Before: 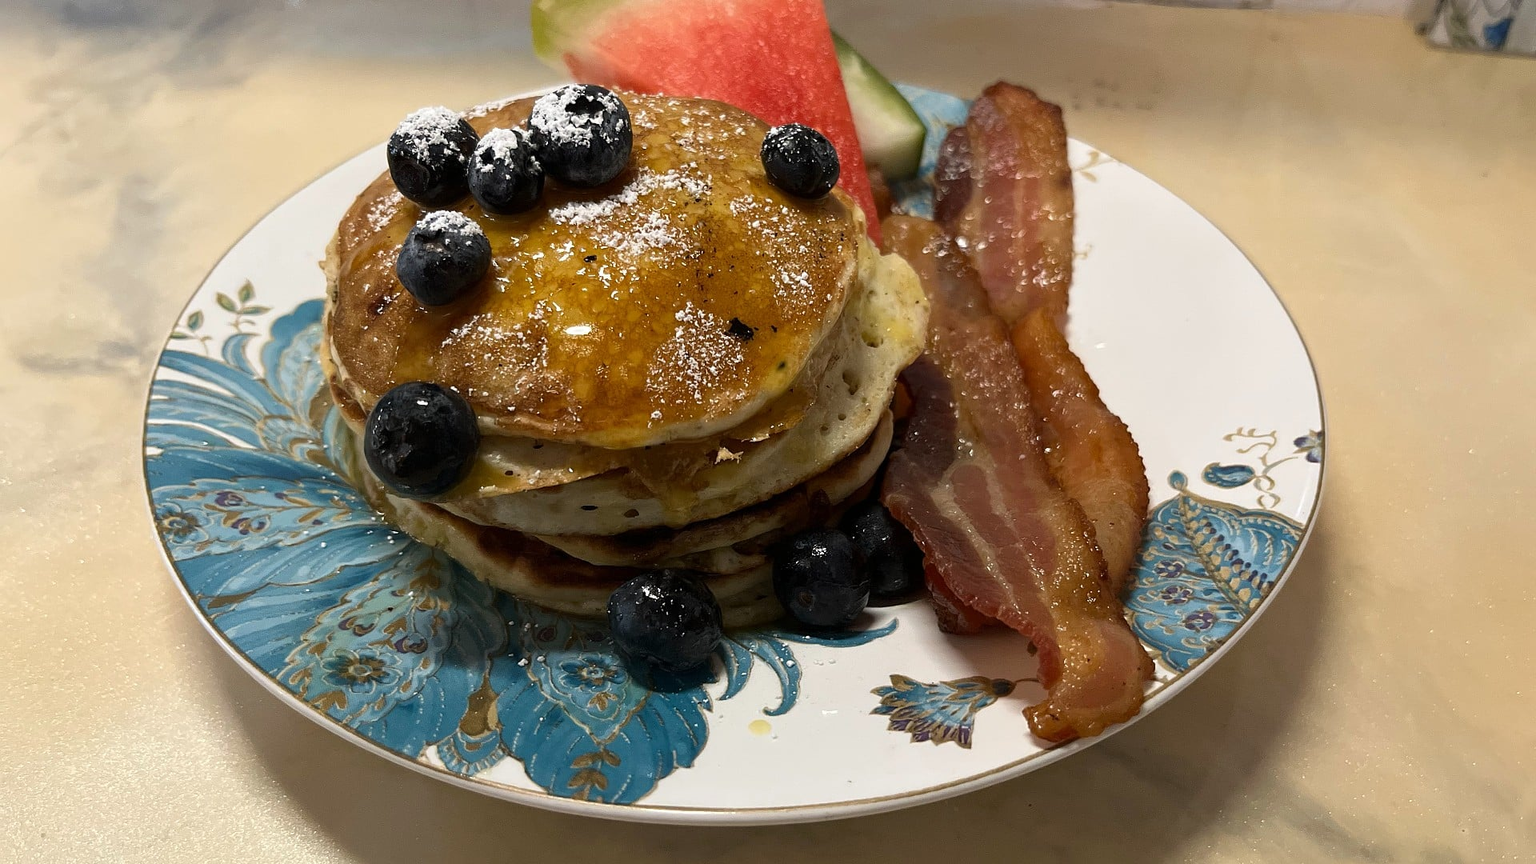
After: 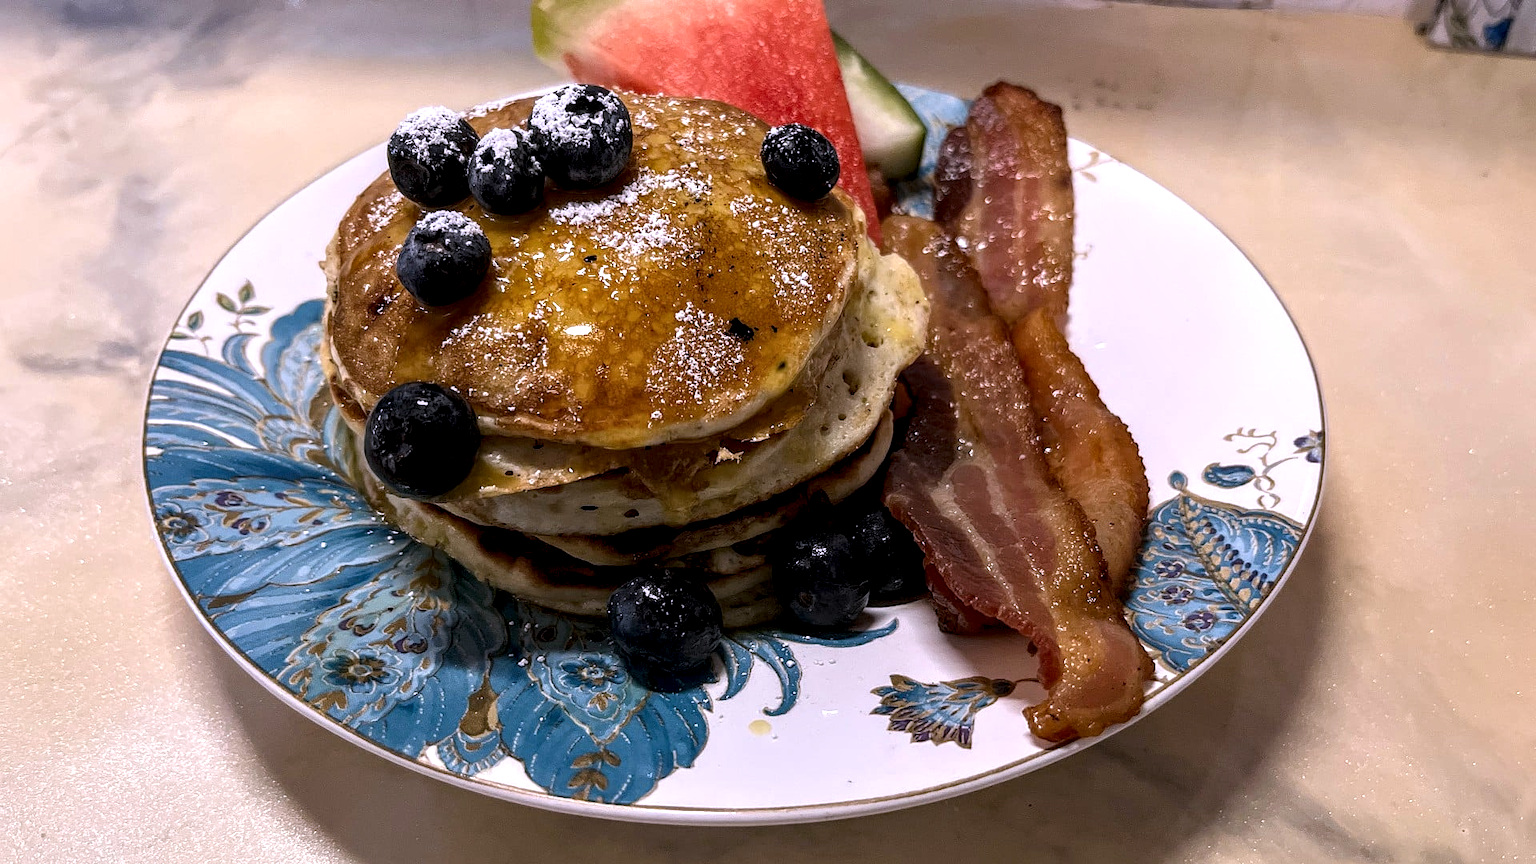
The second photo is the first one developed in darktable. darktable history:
white balance: red 1.042, blue 1.17
local contrast: detail 154%
